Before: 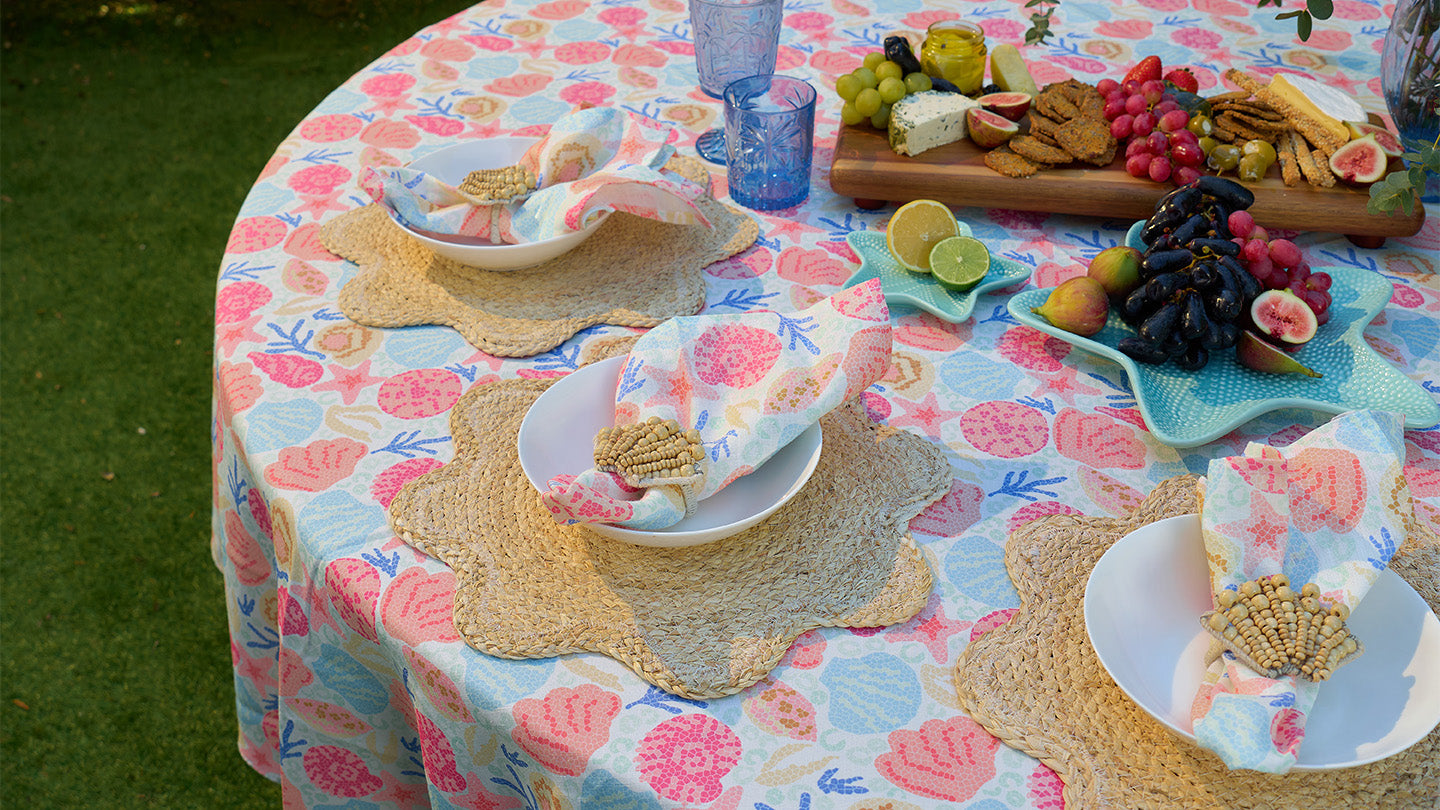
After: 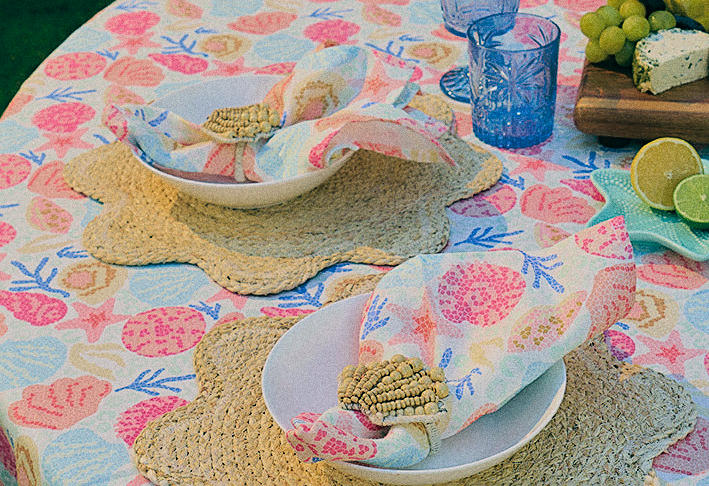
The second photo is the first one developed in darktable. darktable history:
grain: coarseness 9.61 ISO, strength 35.62%
white balance: red 0.976, blue 1.04
filmic rgb: black relative exposure -7.15 EV, white relative exposure 5.36 EV, hardness 3.02, color science v6 (2022)
exposure: compensate highlight preservation false
crop: left 17.835%, top 7.675%, right 32.881%, bottom 32.213%
sharpen: on, module defaults
color balance: lift [1.005, 0.99, 1.007, 1.01], gamma [1, 0.979, 1.011, 1.021], gain [0.923, 1.098, 1.025, 0.902], input saturation 90.45%, contrast 7.73%, output saturation 105.91%
contrast brightness saturation: contrast 0.1, brightness 0.03, saturation 0.09
